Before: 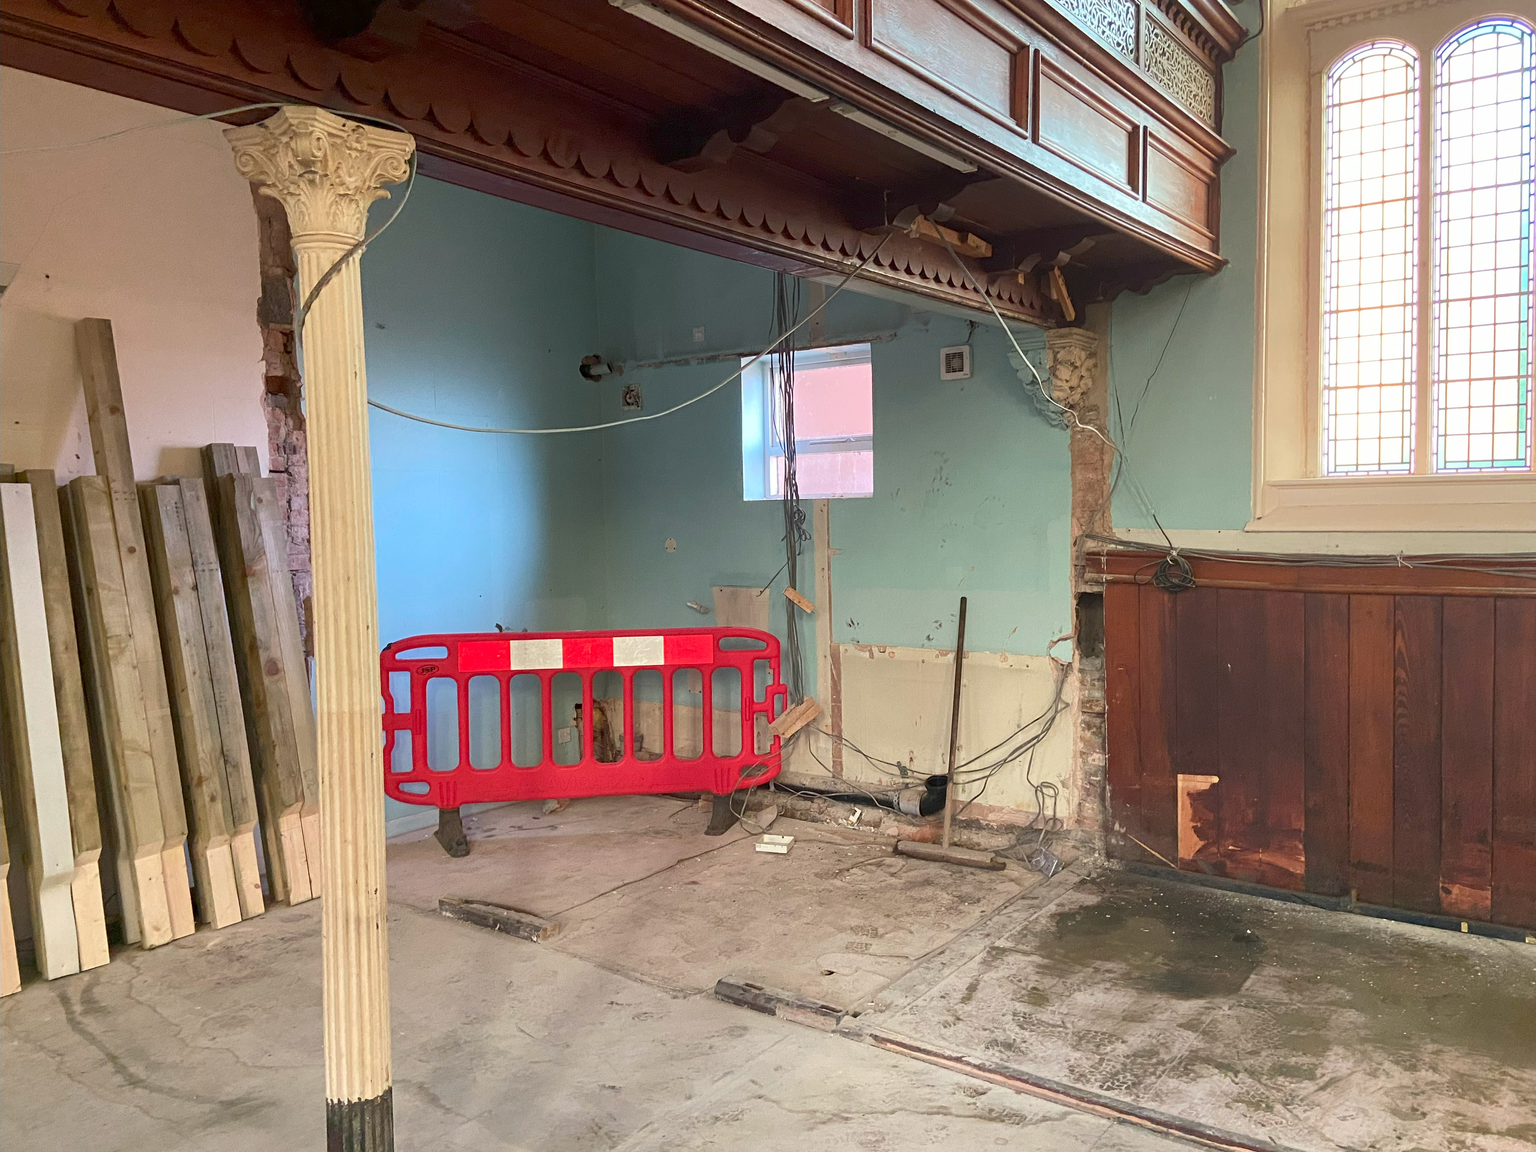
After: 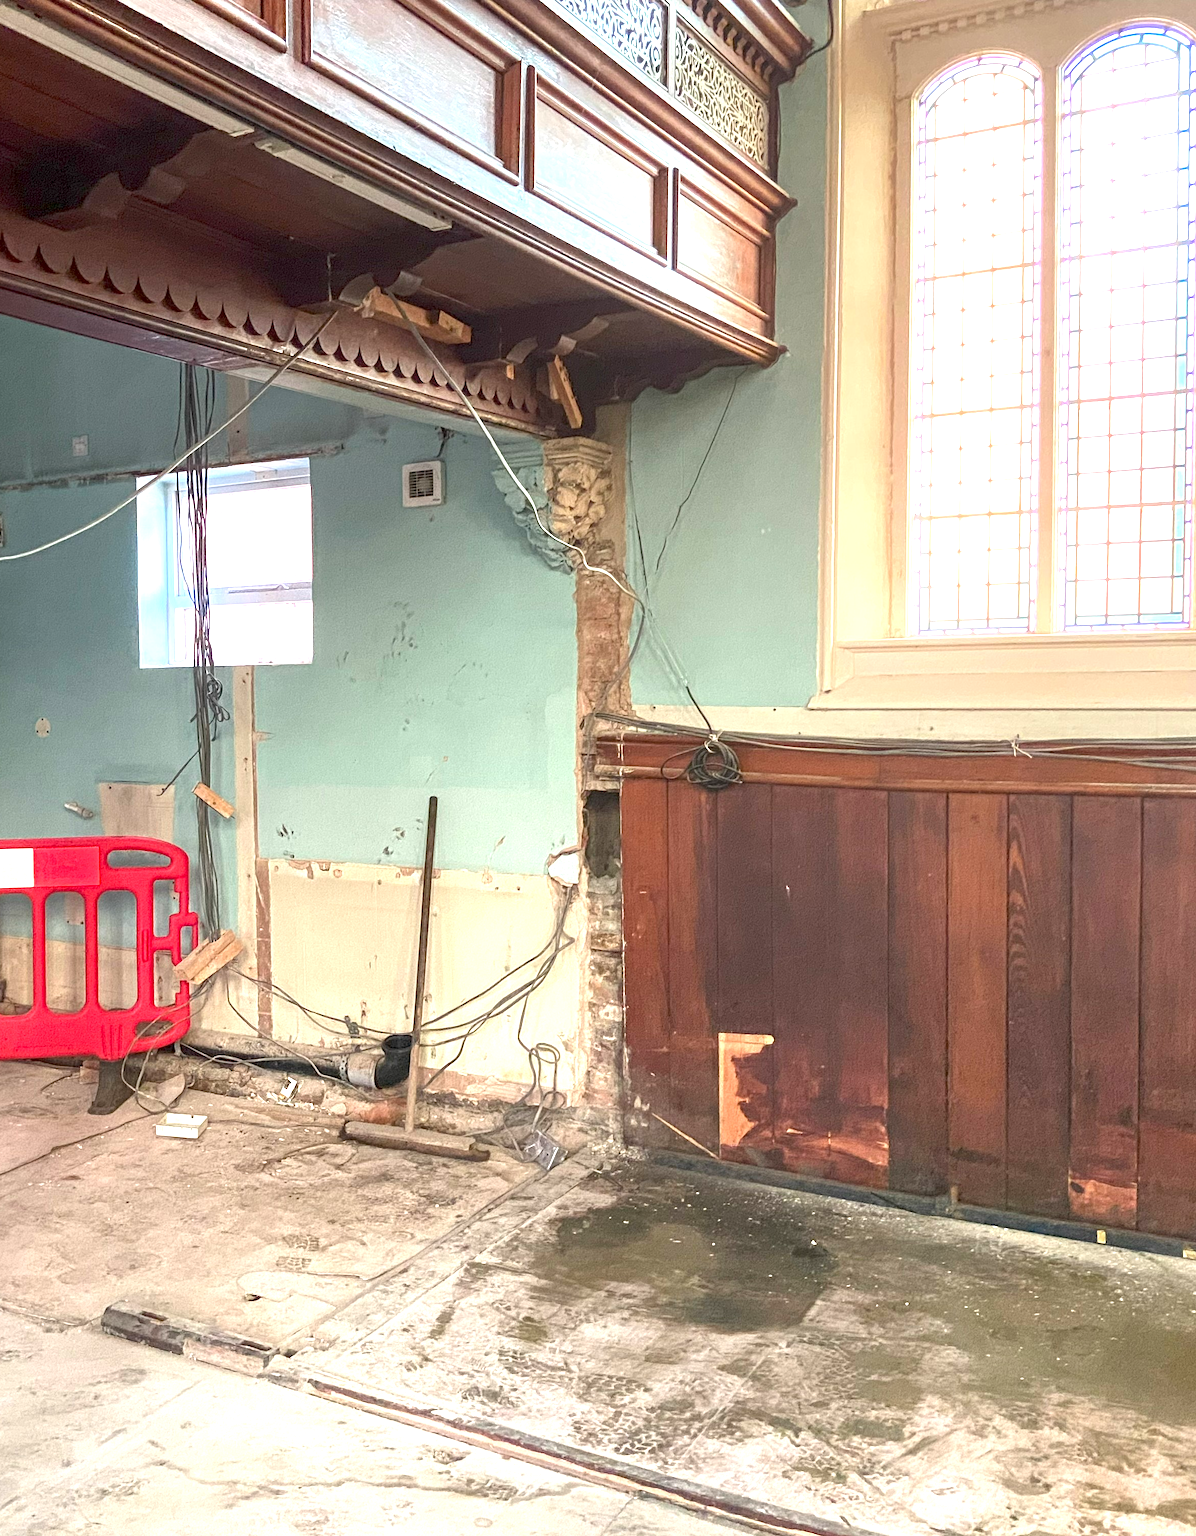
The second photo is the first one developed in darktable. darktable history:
local contrast: highlights 55%, shadows 53%, detail 130%, midtone range 0.445
exposure: black level correction 0, exposure 0.9 EV, compensate exposure bias true, compensate highlight preservation false
crop: left 41.603%
